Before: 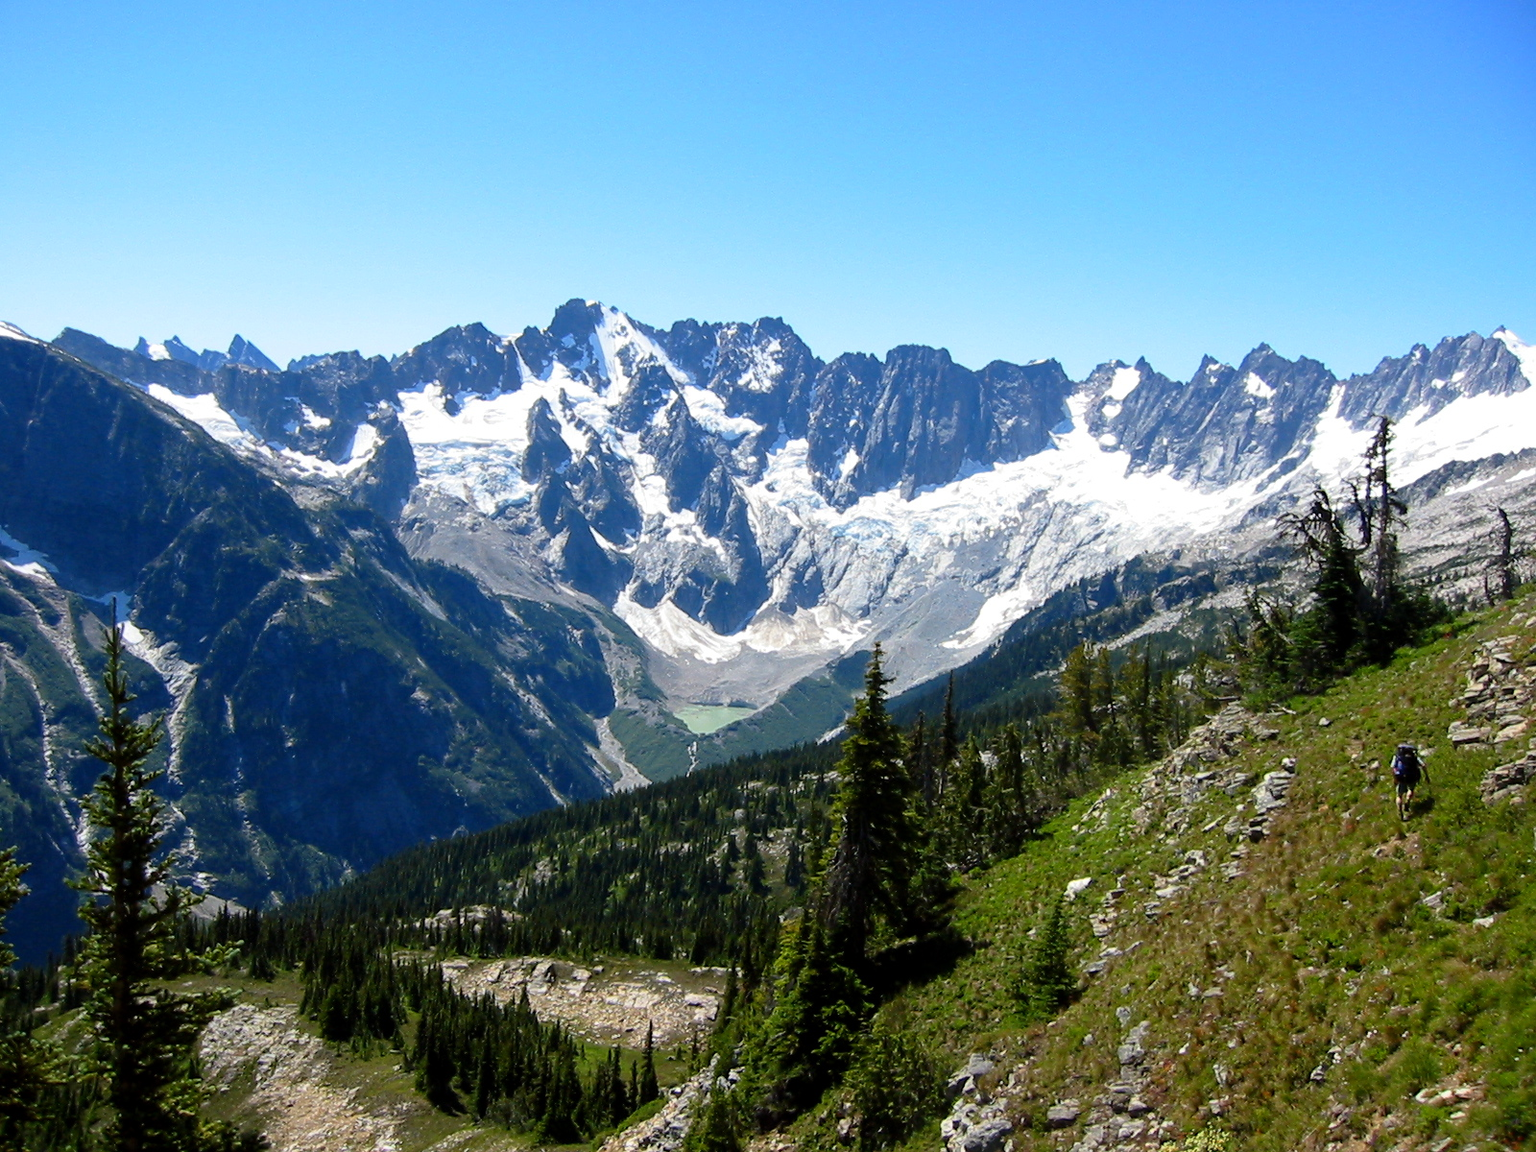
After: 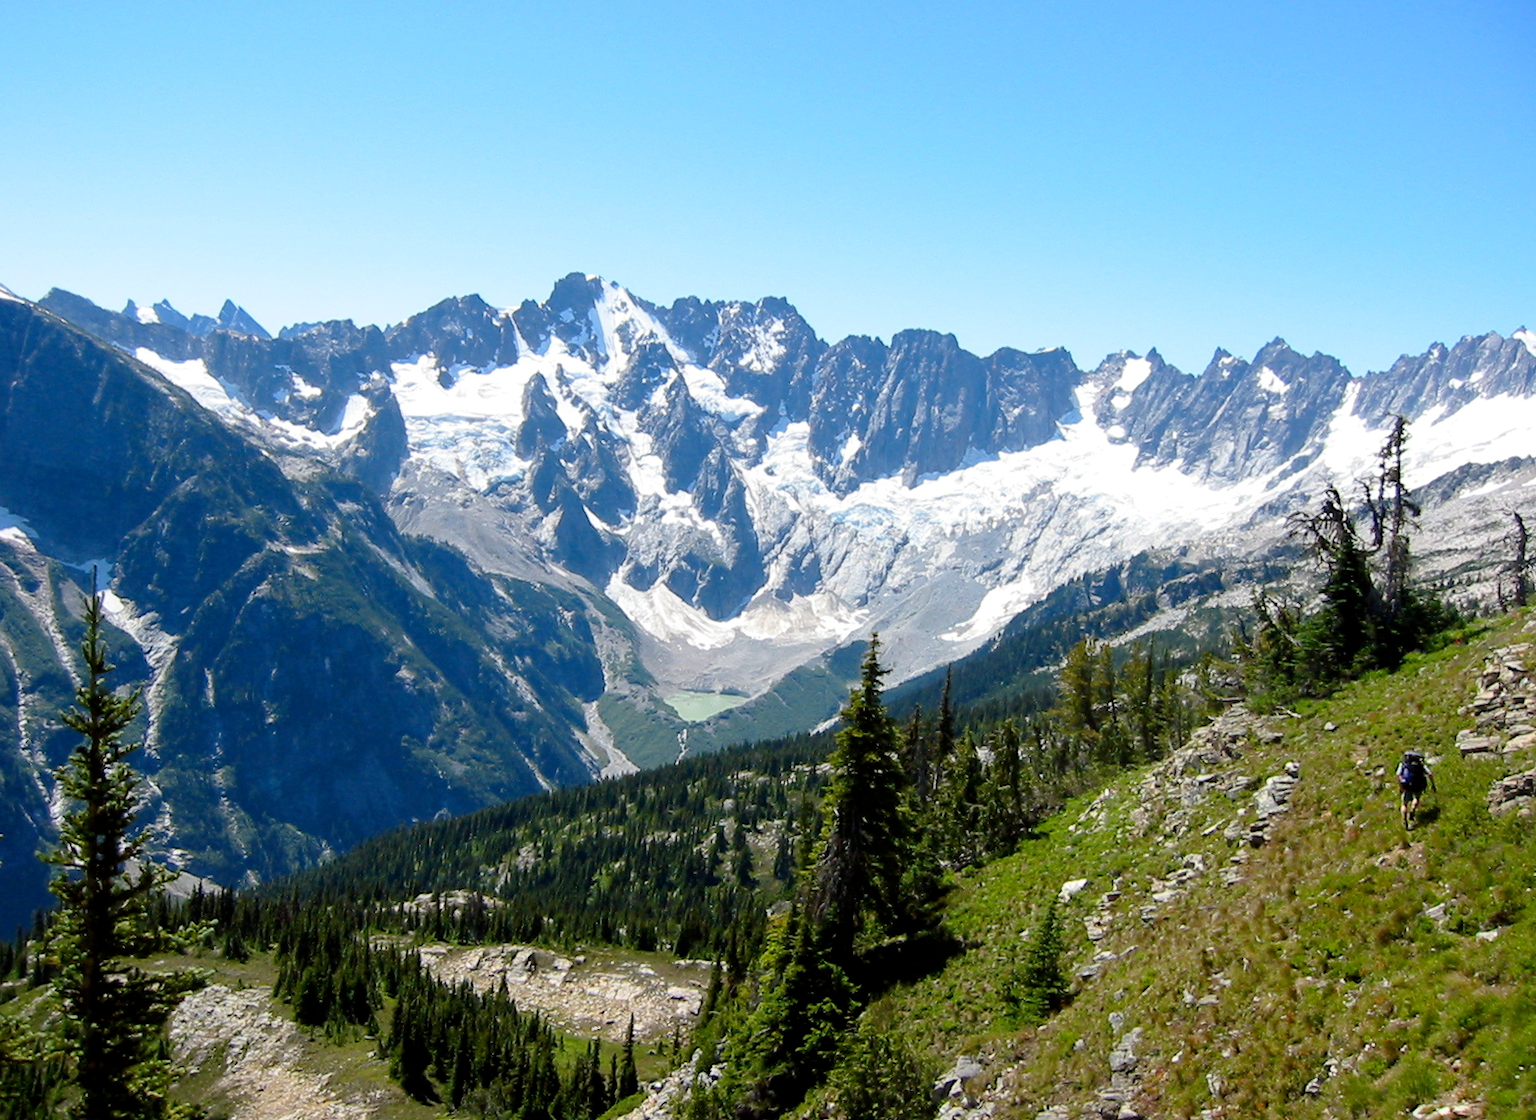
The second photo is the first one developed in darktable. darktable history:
rotate and perspective: rotation 1.57°, crop left 0.018, crop right 0.982, crop top 0.039, crop bottom 0.961
crop and rotate: left 0.614%, top 0.179%, bottom 0.309%
